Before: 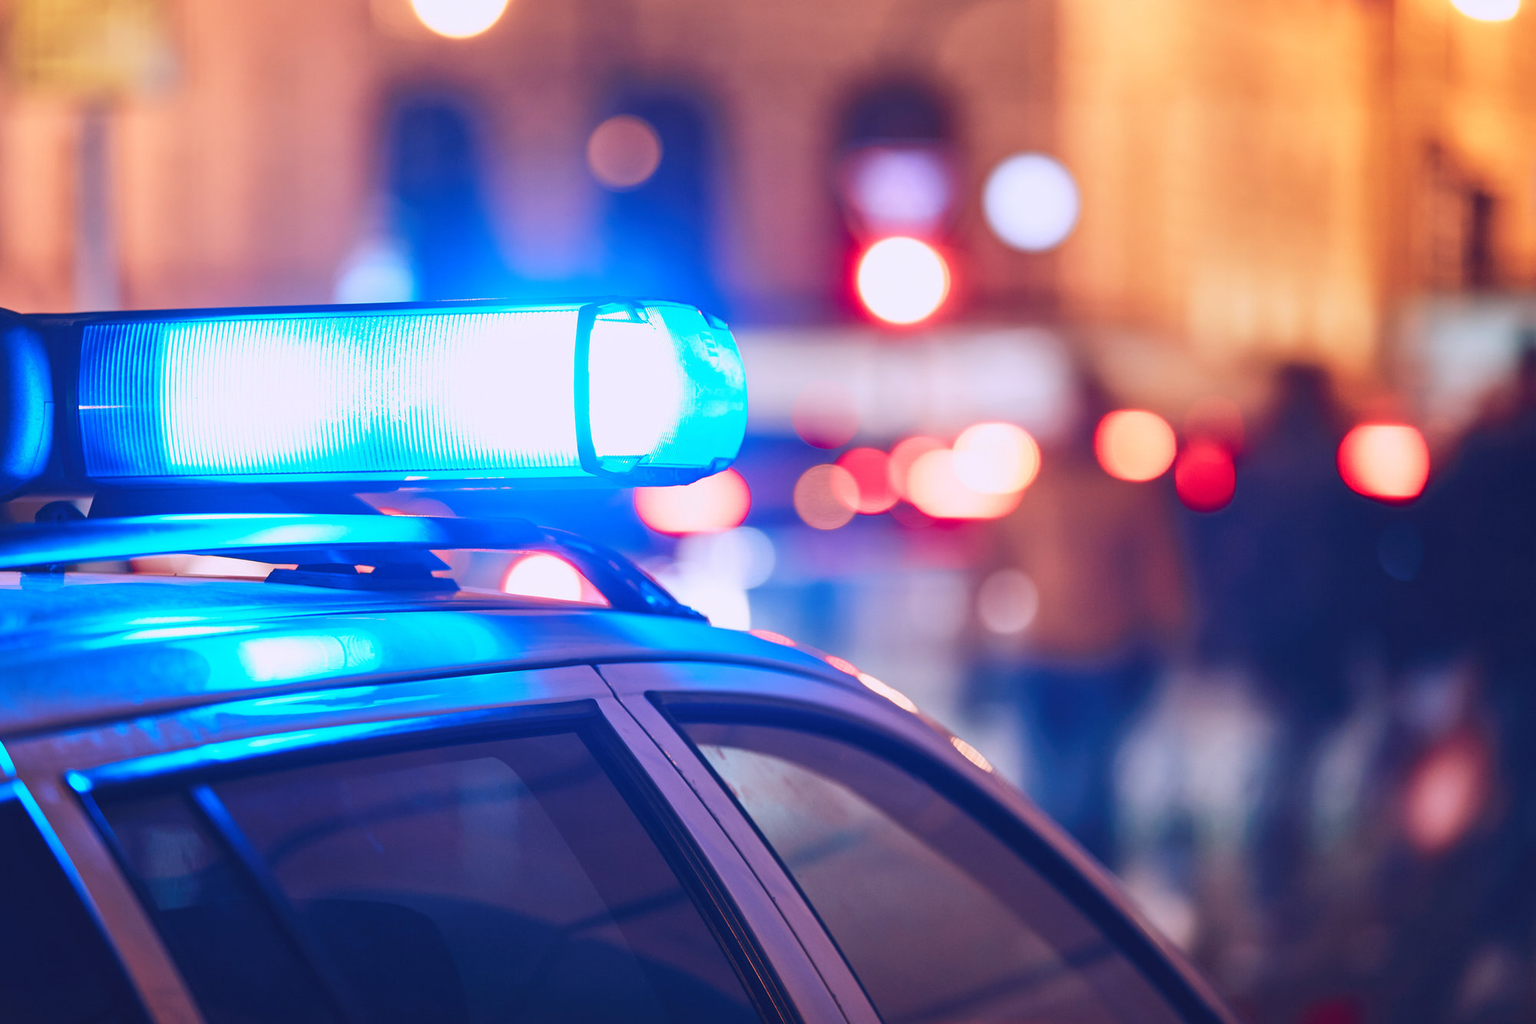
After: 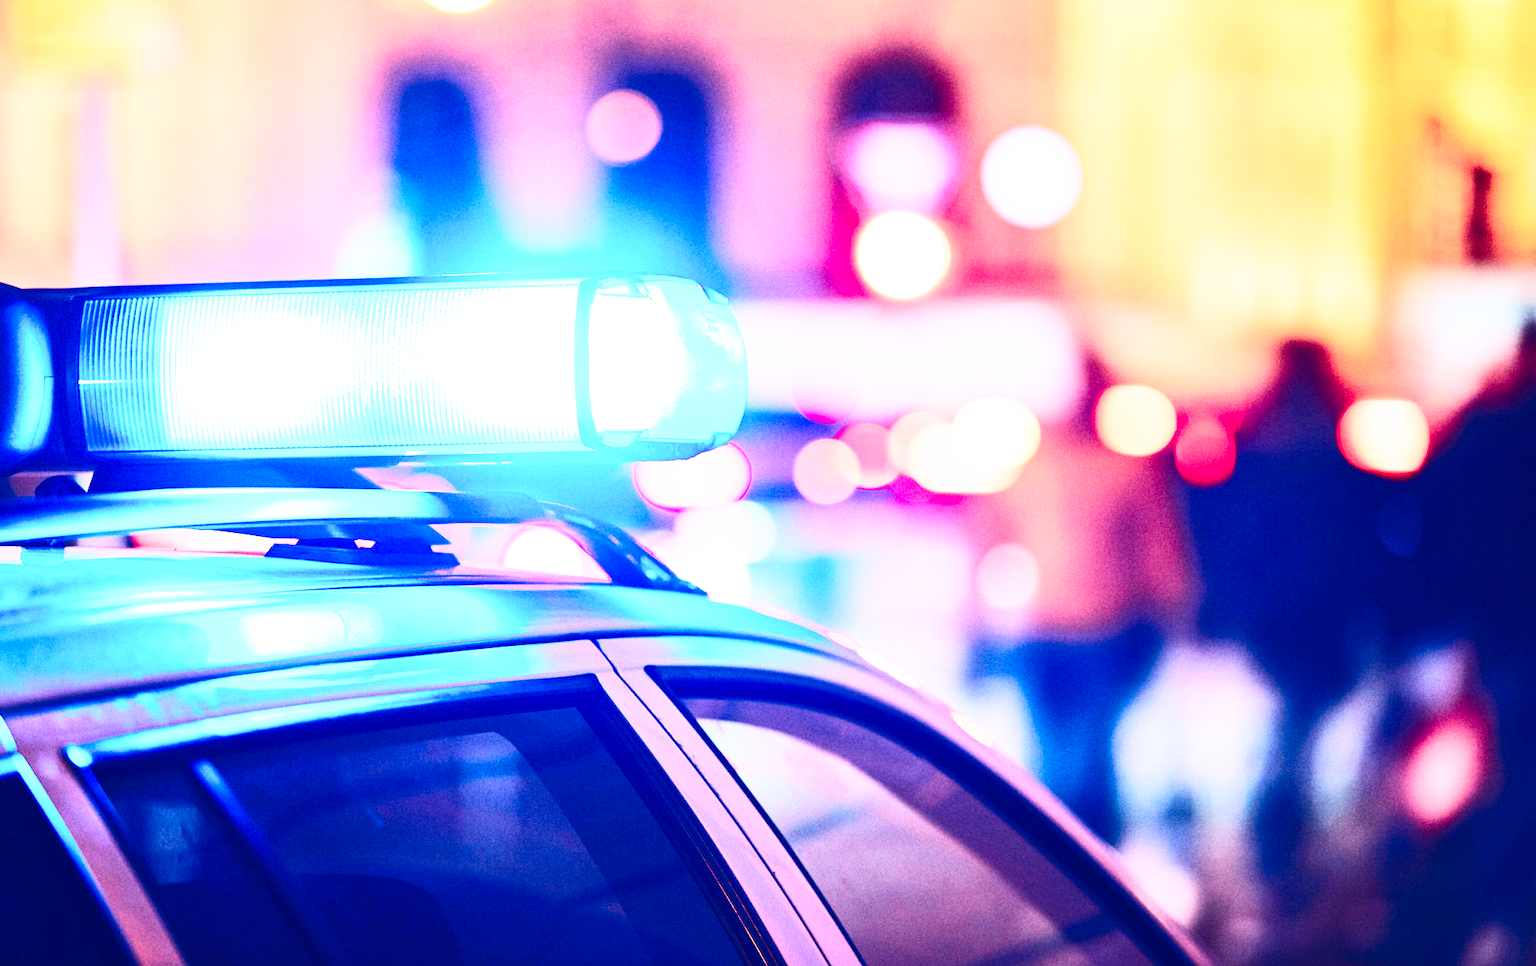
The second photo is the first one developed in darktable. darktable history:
contrast brightness saturation: contrast 0.4, brightness 0.1, saturation 0.21
crop and rotate: top 2.479%, bottom 3.018%
grain: coarseness 22.88 ISO
base curve: curves: ch0 [(0, 0.003) (0.001, 0.002) (0.006, 0.004) (0.02, 0.022) (0.048, 0.086) (0.094, 0.234) (0.162, 0.431) (0.258, 0.629) (0.385, 0.8) (0.548, 0.918) (0.751, 0.988) (1, 1)], preserve colors none
